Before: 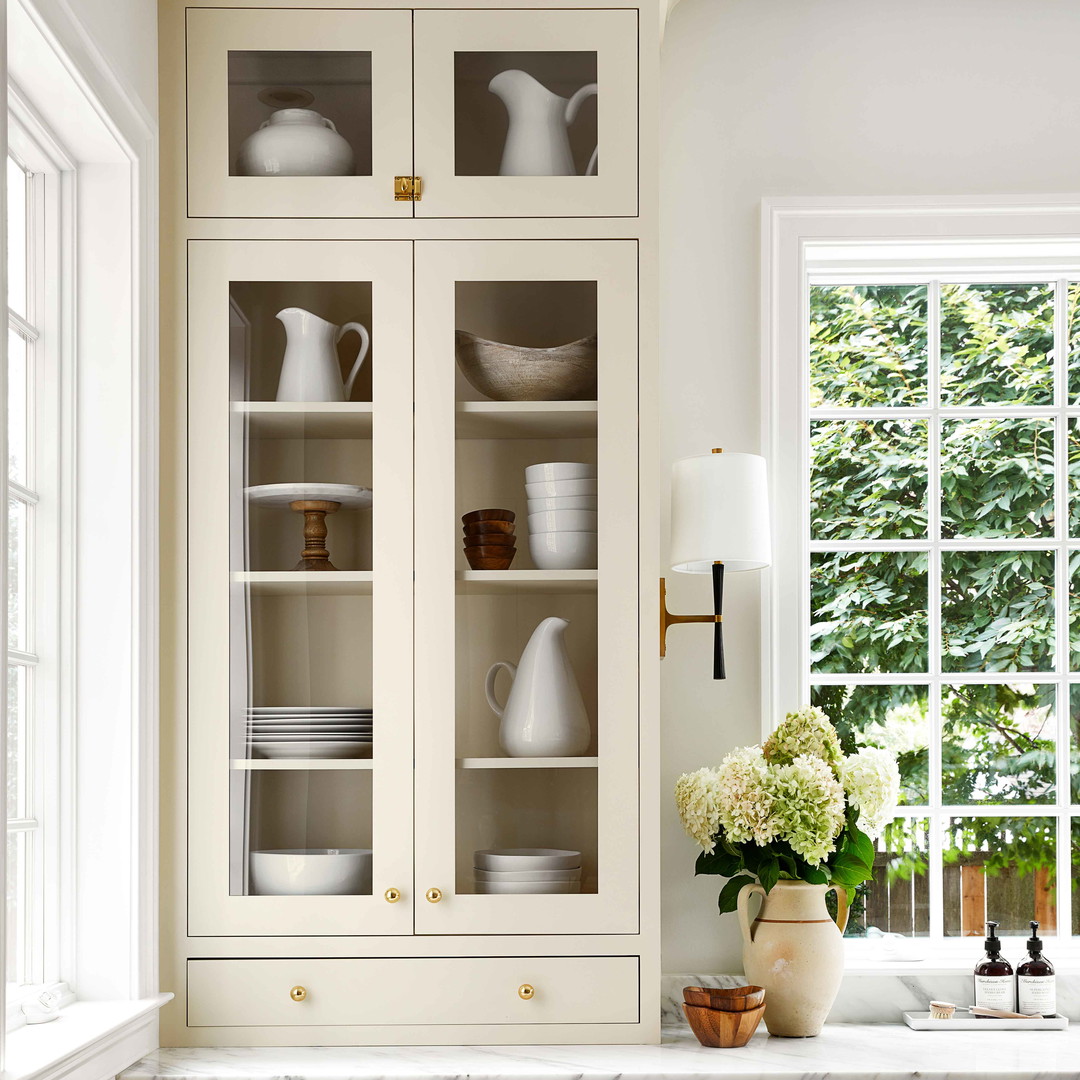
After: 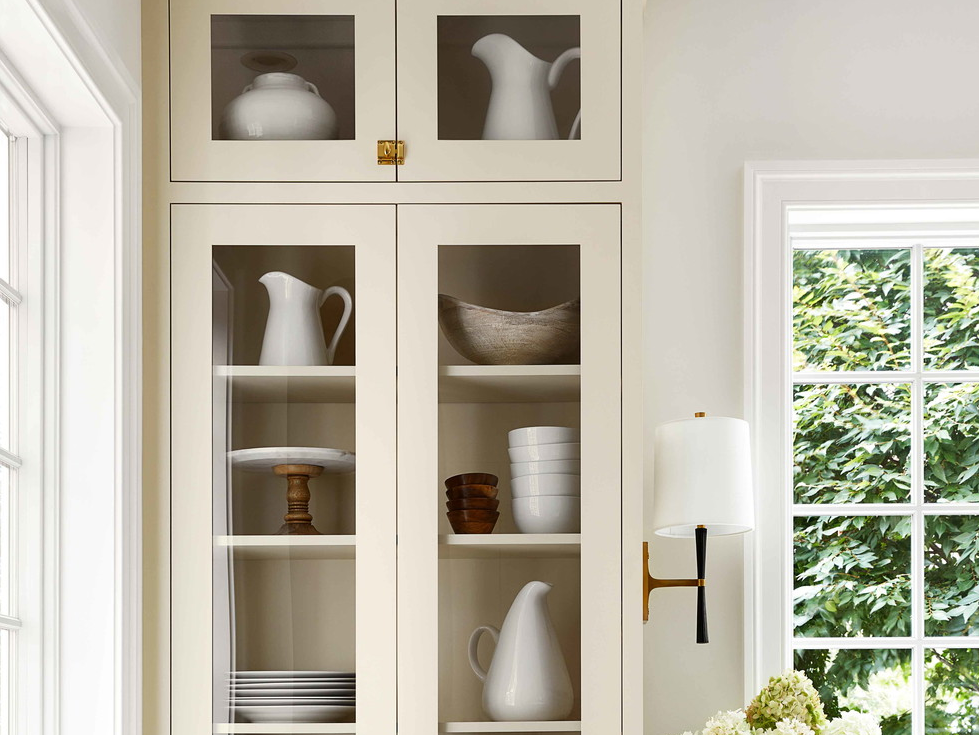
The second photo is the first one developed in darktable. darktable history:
crop: left 1.618%, top 3.362%, right 7.686%, bottom 28.513%
